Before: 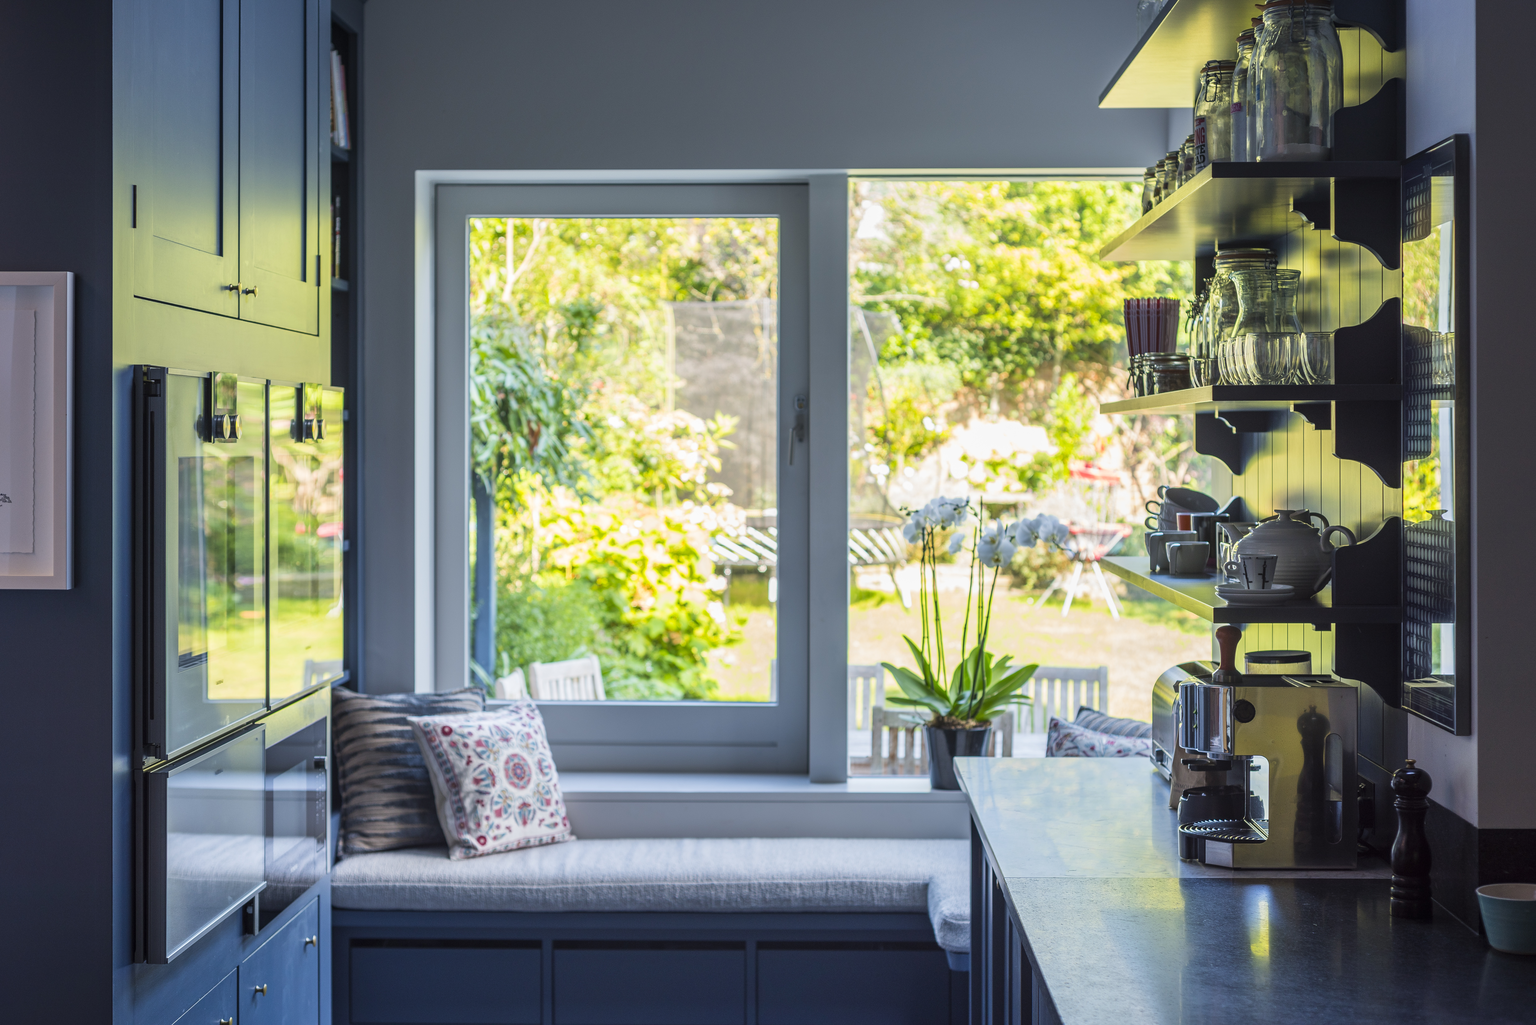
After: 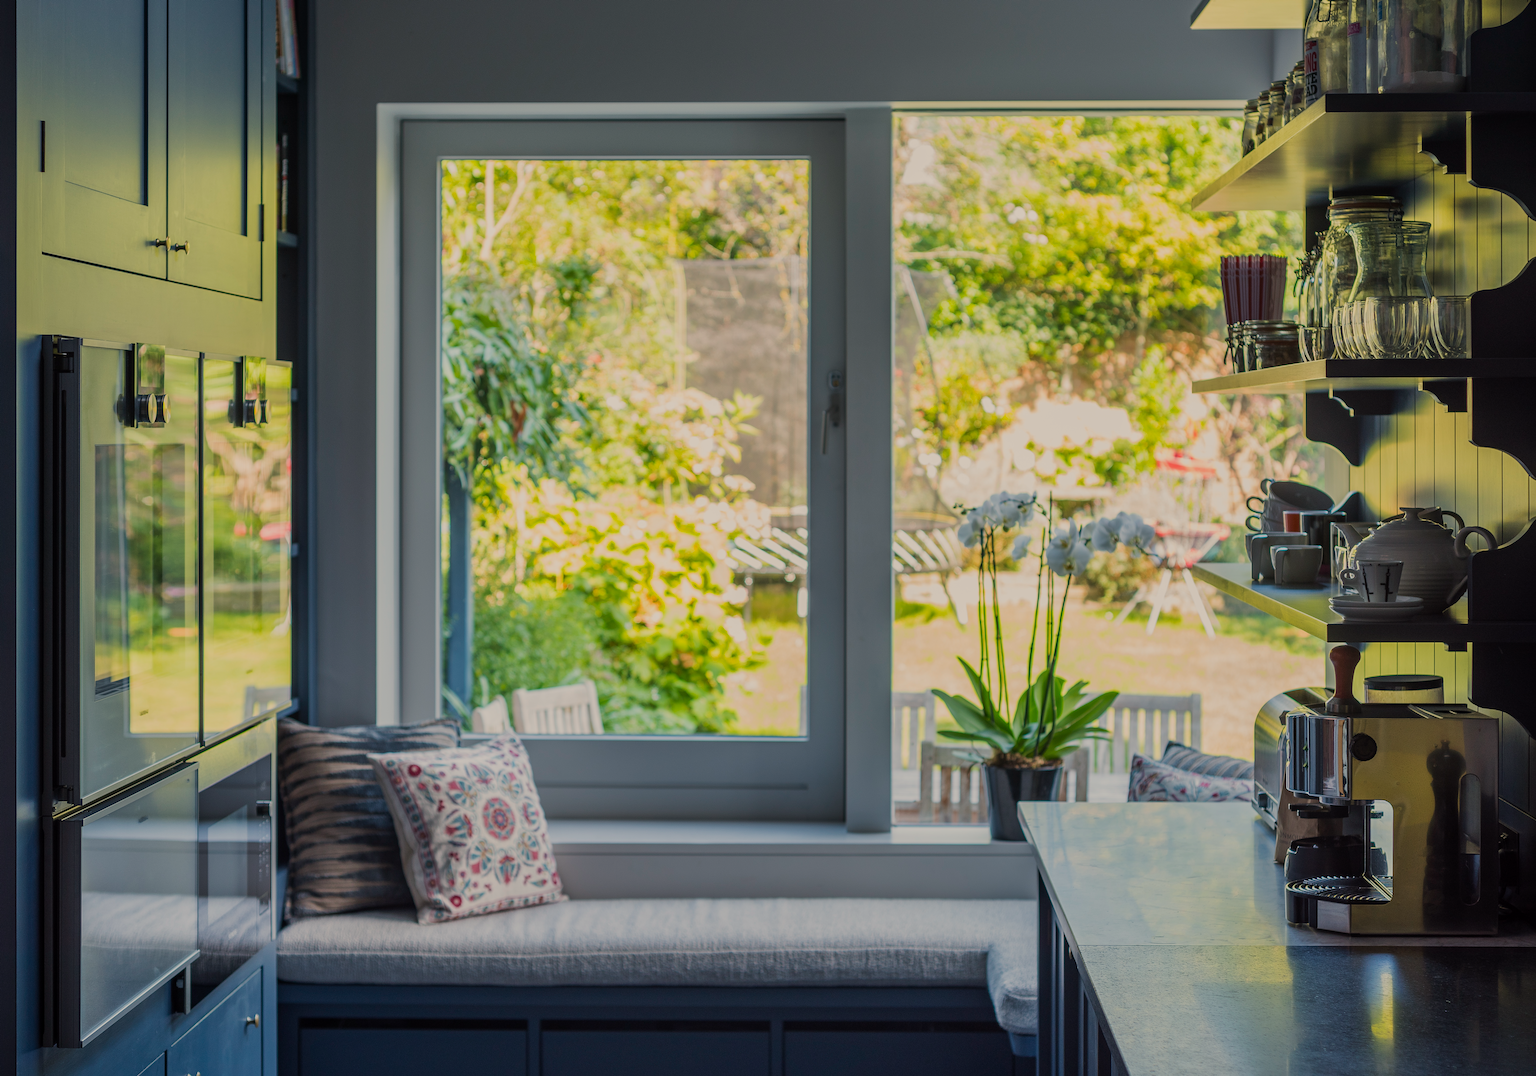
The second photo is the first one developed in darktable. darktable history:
crop: left 6.446%, top 8.188%, right 9.538%, bottom 3.548%
exposure: black level correction 0, exposure -0.766 EV, compensate highlight preservation false
white balance: red 1.045, blue 0.932
